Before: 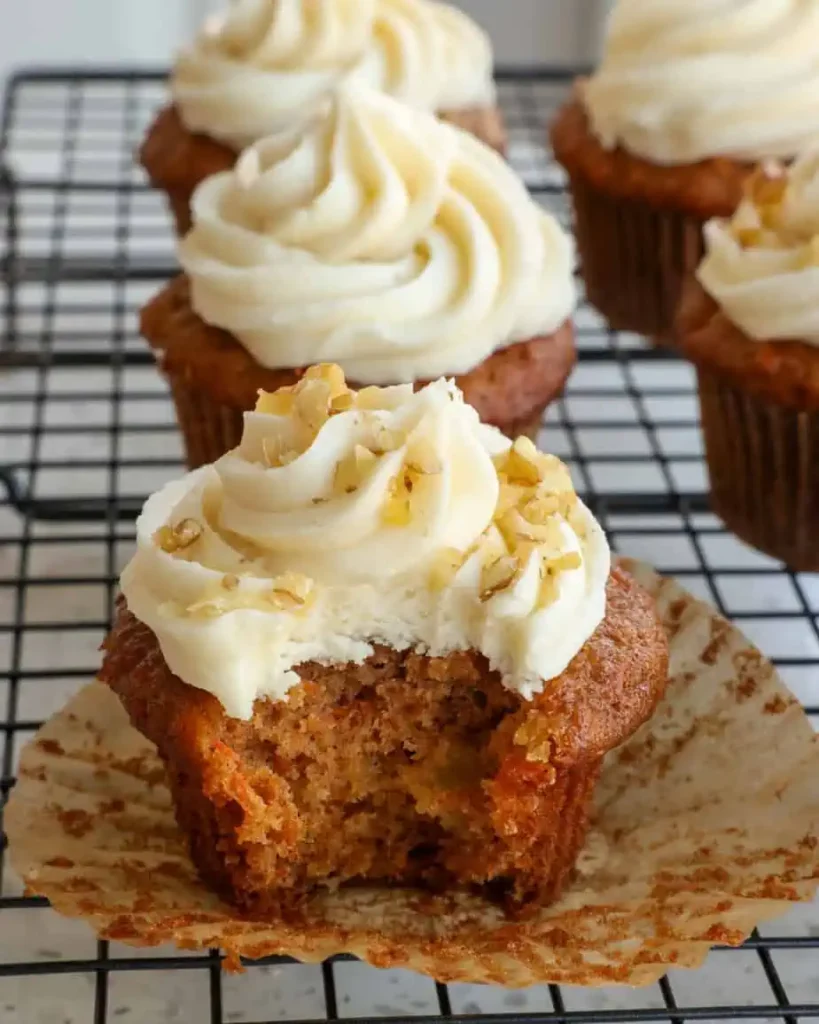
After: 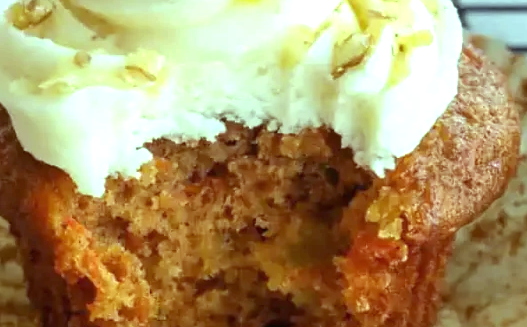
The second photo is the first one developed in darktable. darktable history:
color balance: mode lift, gamma, gain (sRGB), lift [0.997, 0.979, 1.021, 1.011], gamma [1, 1.084, 0.916, 0.998], gain [1, 0.87, 1.13, 1.101], contrast 4.55%, contrast fulcrum 38.24%, output saturation 104.09%
crop: left 18.091%, top 51.13%, right 17.525%, bottom 16.85%
exposure: exposure 0.6 EV, compensate highlight preservation false
